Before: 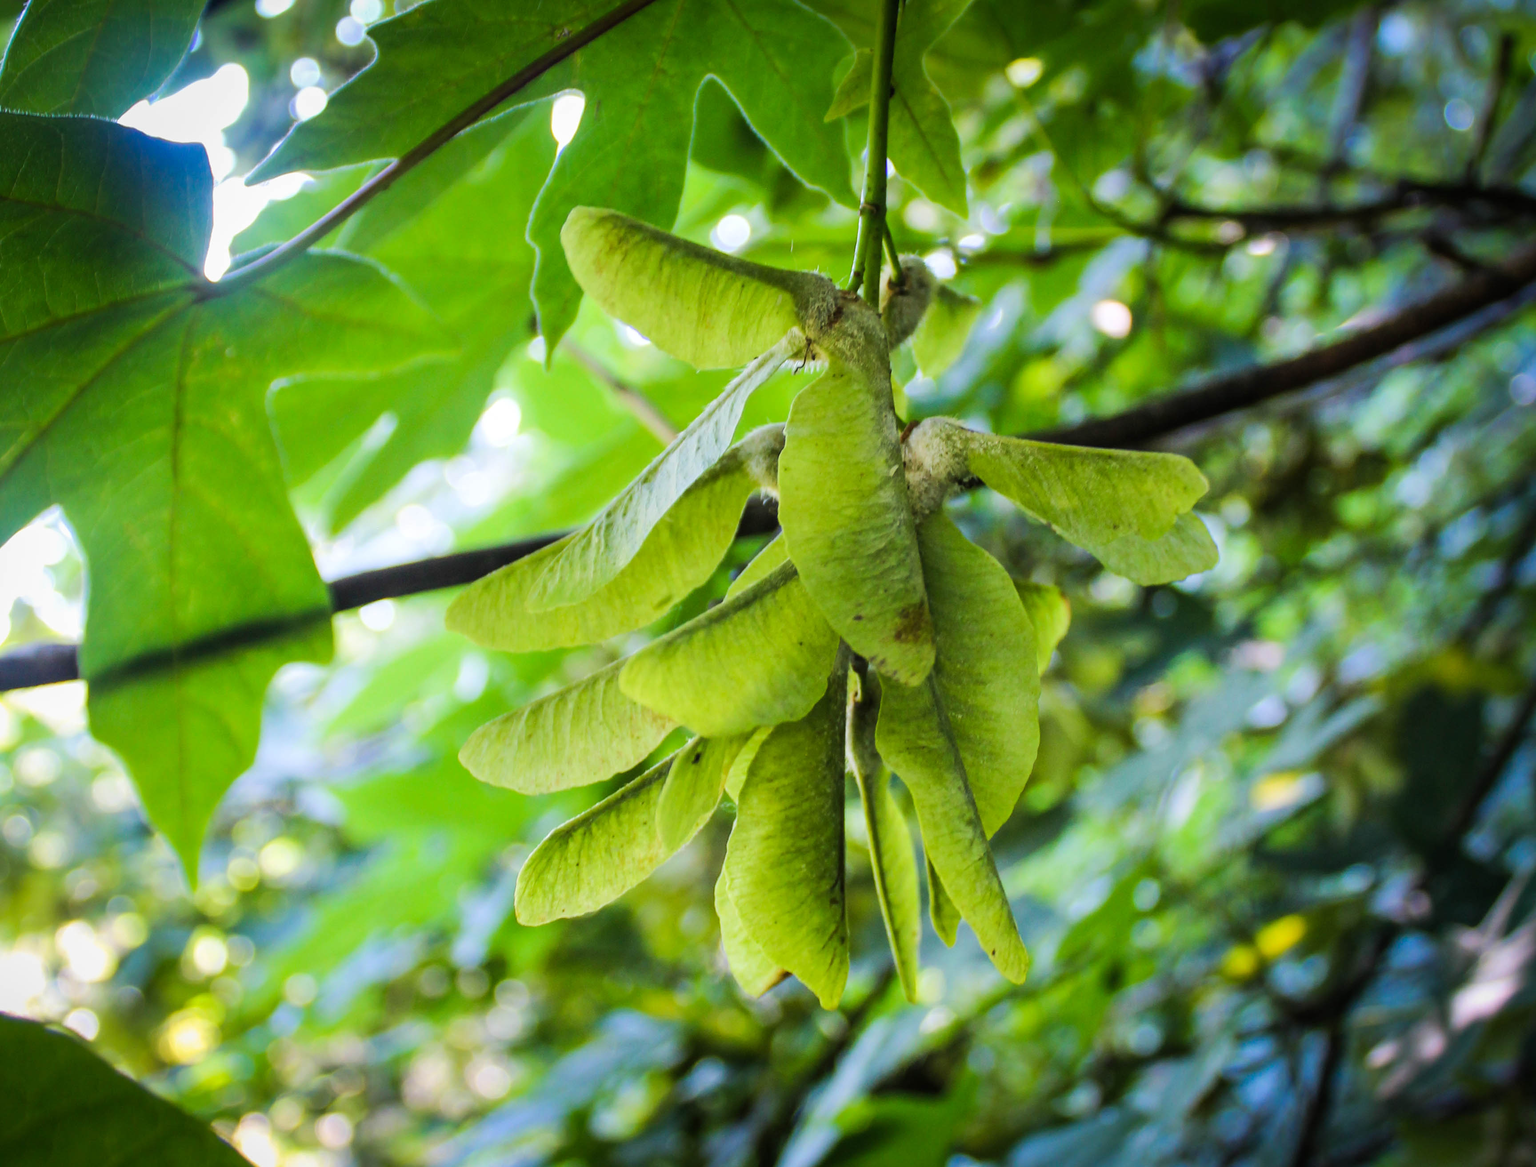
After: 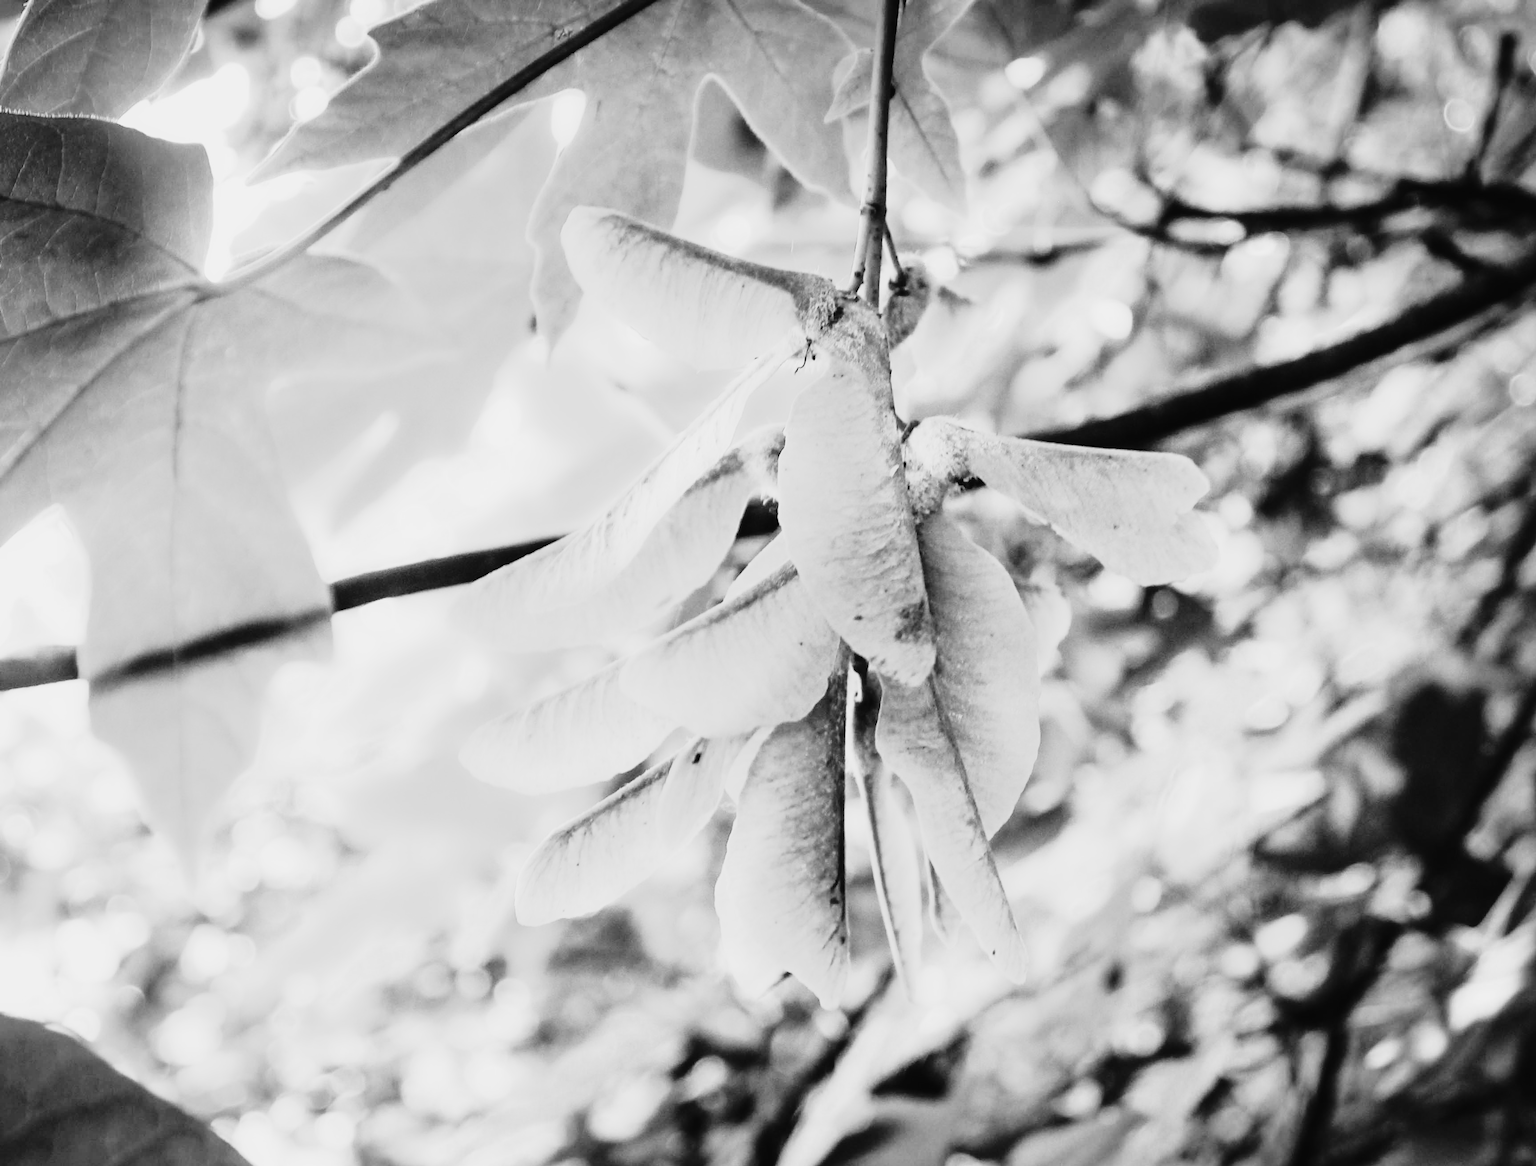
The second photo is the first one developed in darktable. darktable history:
exposure: black level correction 0, exposure 1.2 EV, compensate highlight preservation false
tone curve: curves: ch0 [(0, 0.014) (0.17, 0.099) (0.398, 0.423) (0.728, 0.808) (0.877, 0.91) (0.99, 0.955)]; ch1 [(0, 0) (0.377, 0.325) (0.493, 0.491) (0.505, 0.504) (0.515, 0.515) (0.554, 0.575) (0.623, 0.643) (0.701, 0.718) (1, 1)]; ch2 [(0, 0) (0.423, 0.453) (0.481, 0.485) (0.501, 0.501) (0.531, 0.527) (0.586, 0.597) (0.663, 0.706) (0.717, 0.753) (1, 0.991)], color space Lab, independent channels
monochrome: on, module defaults
filmic rgb: black relative exposure -7.5 EV, white relative exposure 5 EV, hardness 3.31, contrast 1.3, contrast in shadows safe
